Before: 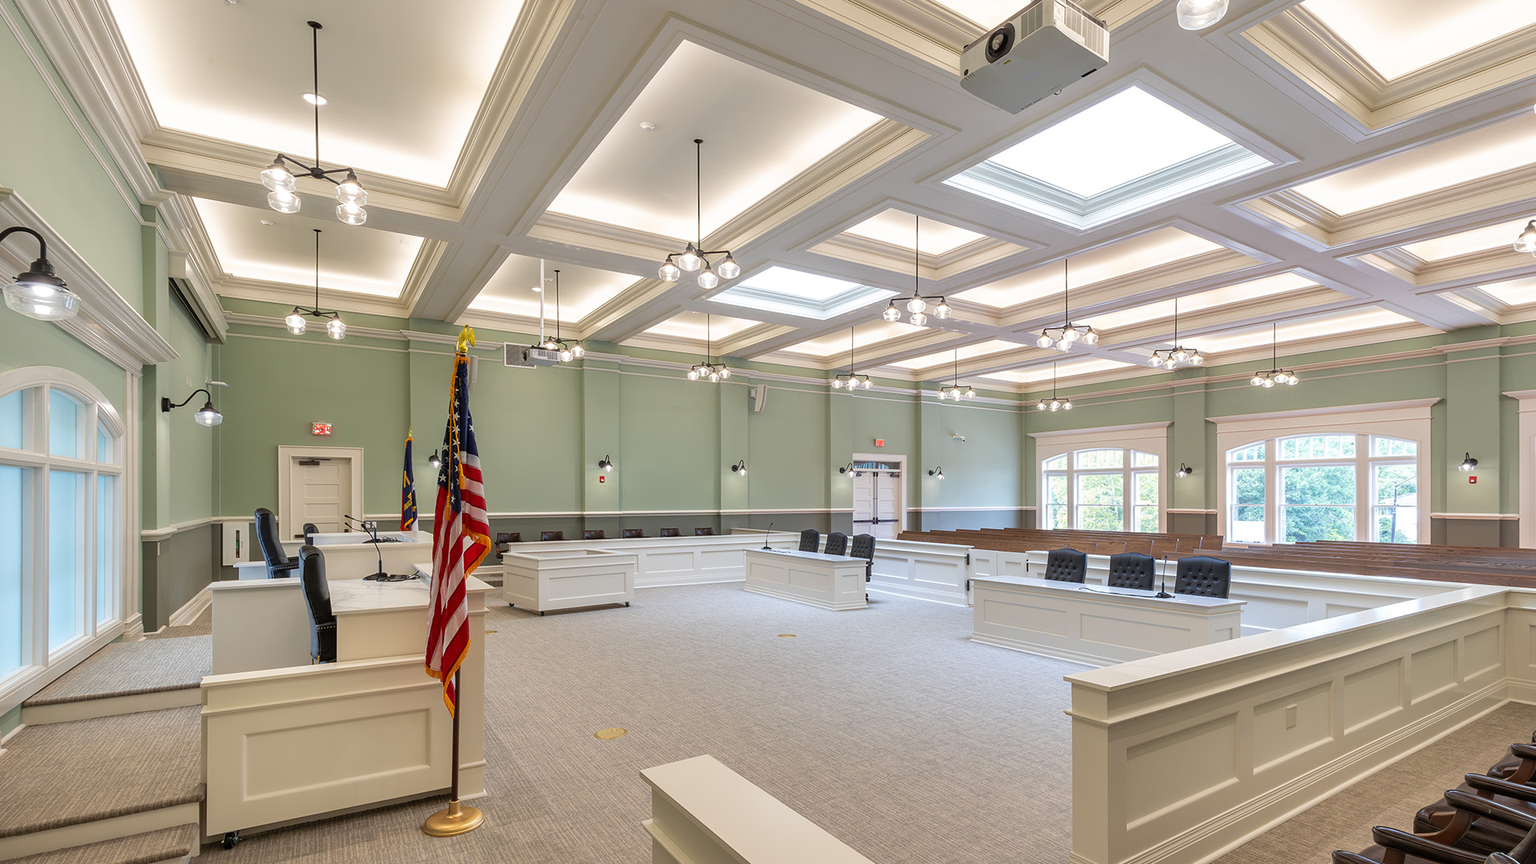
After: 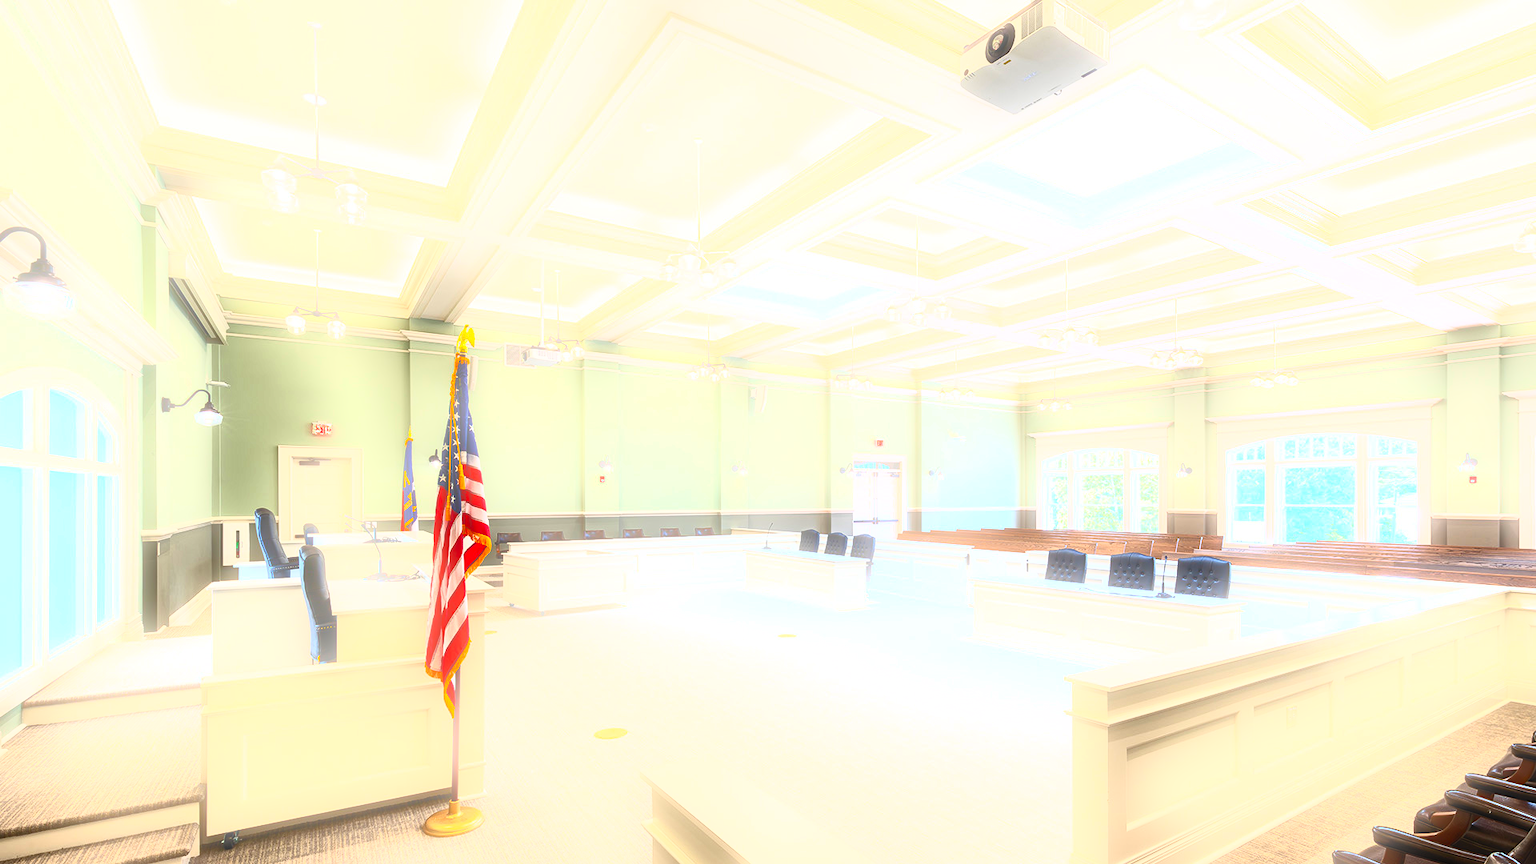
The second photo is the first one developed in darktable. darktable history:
contrast brightness saturation: contrast 0.83, brightness 0.59, saturation 0.59
bloom: size 5%, threshold 95%, strength 15%
